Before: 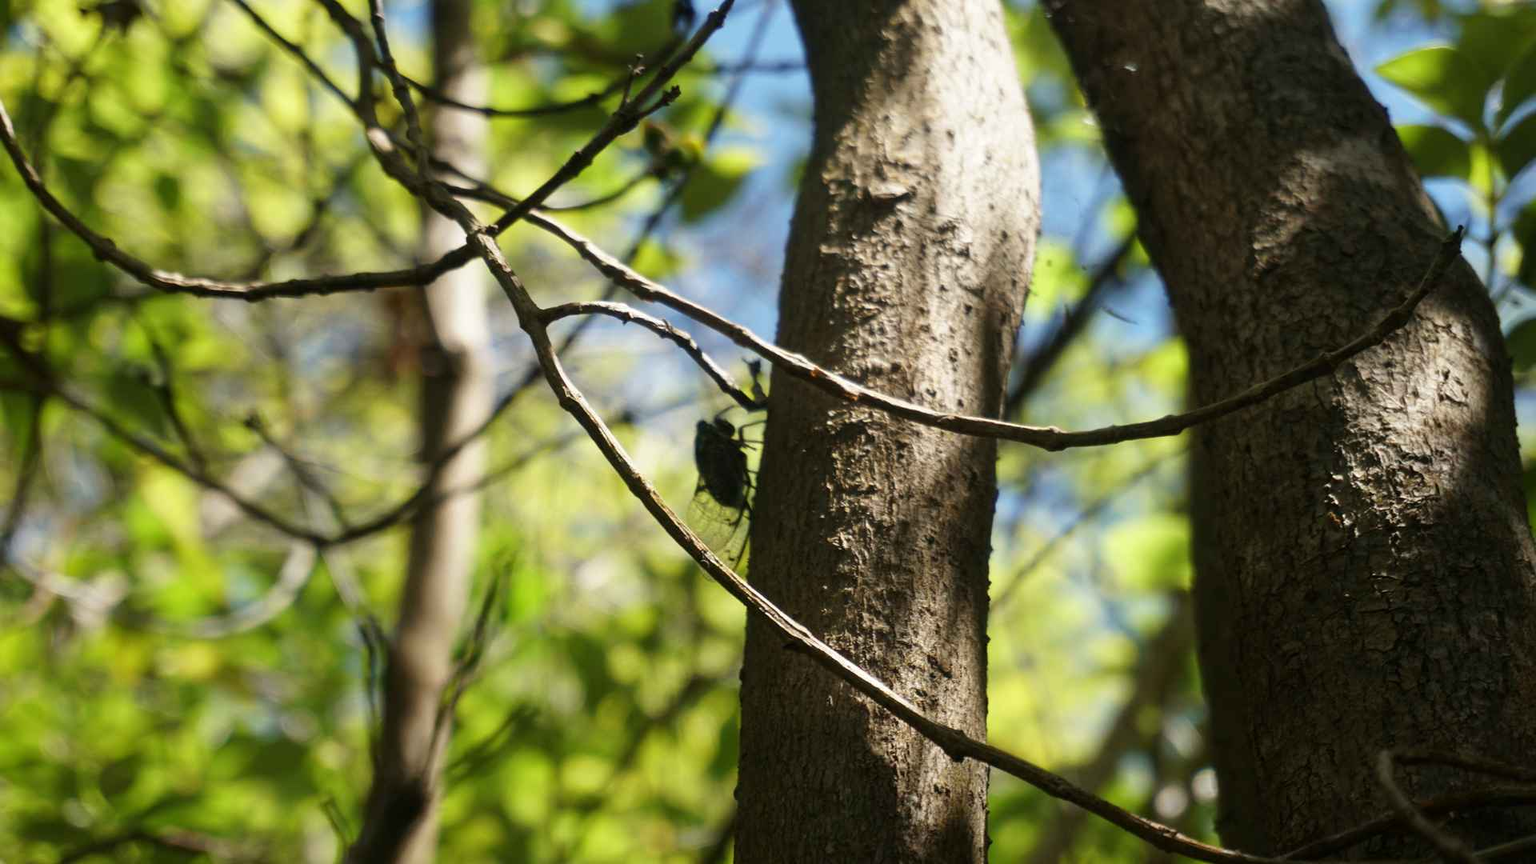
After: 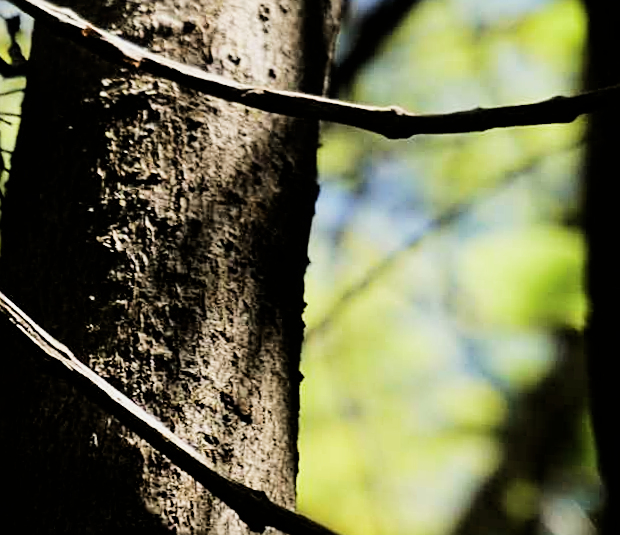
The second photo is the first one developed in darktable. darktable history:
crop: left 40.878%, top 39.176%, right 25.993%, bottom 3.081%
tone equalizer: -8 EV -0.417 EV, -7 EV -0.389 EV, -6 EV -0.333 EV, -5 EV -0.222 EV, -3 EV 0.222 EV, -2 EV 0.333 EV, -1 EV 0.389 EV, +0 EV 0.417 EV, edges refinement/feathering 500, mask exposure compensation -1.57 EV, preserve details no
filmic rgb: black relative exposure -5 EV, hardness 2.88, contrast 1.3, highlights saturation mix -30%
sharpen: on, module defaults
rotate and perspective: rotation 1.69°, lens shift (vertical) -0.023, lens shift (horizontal) -0.291, crop left 0.025, crop right 0.988, crop top 0.092, crop bottom 0.842
